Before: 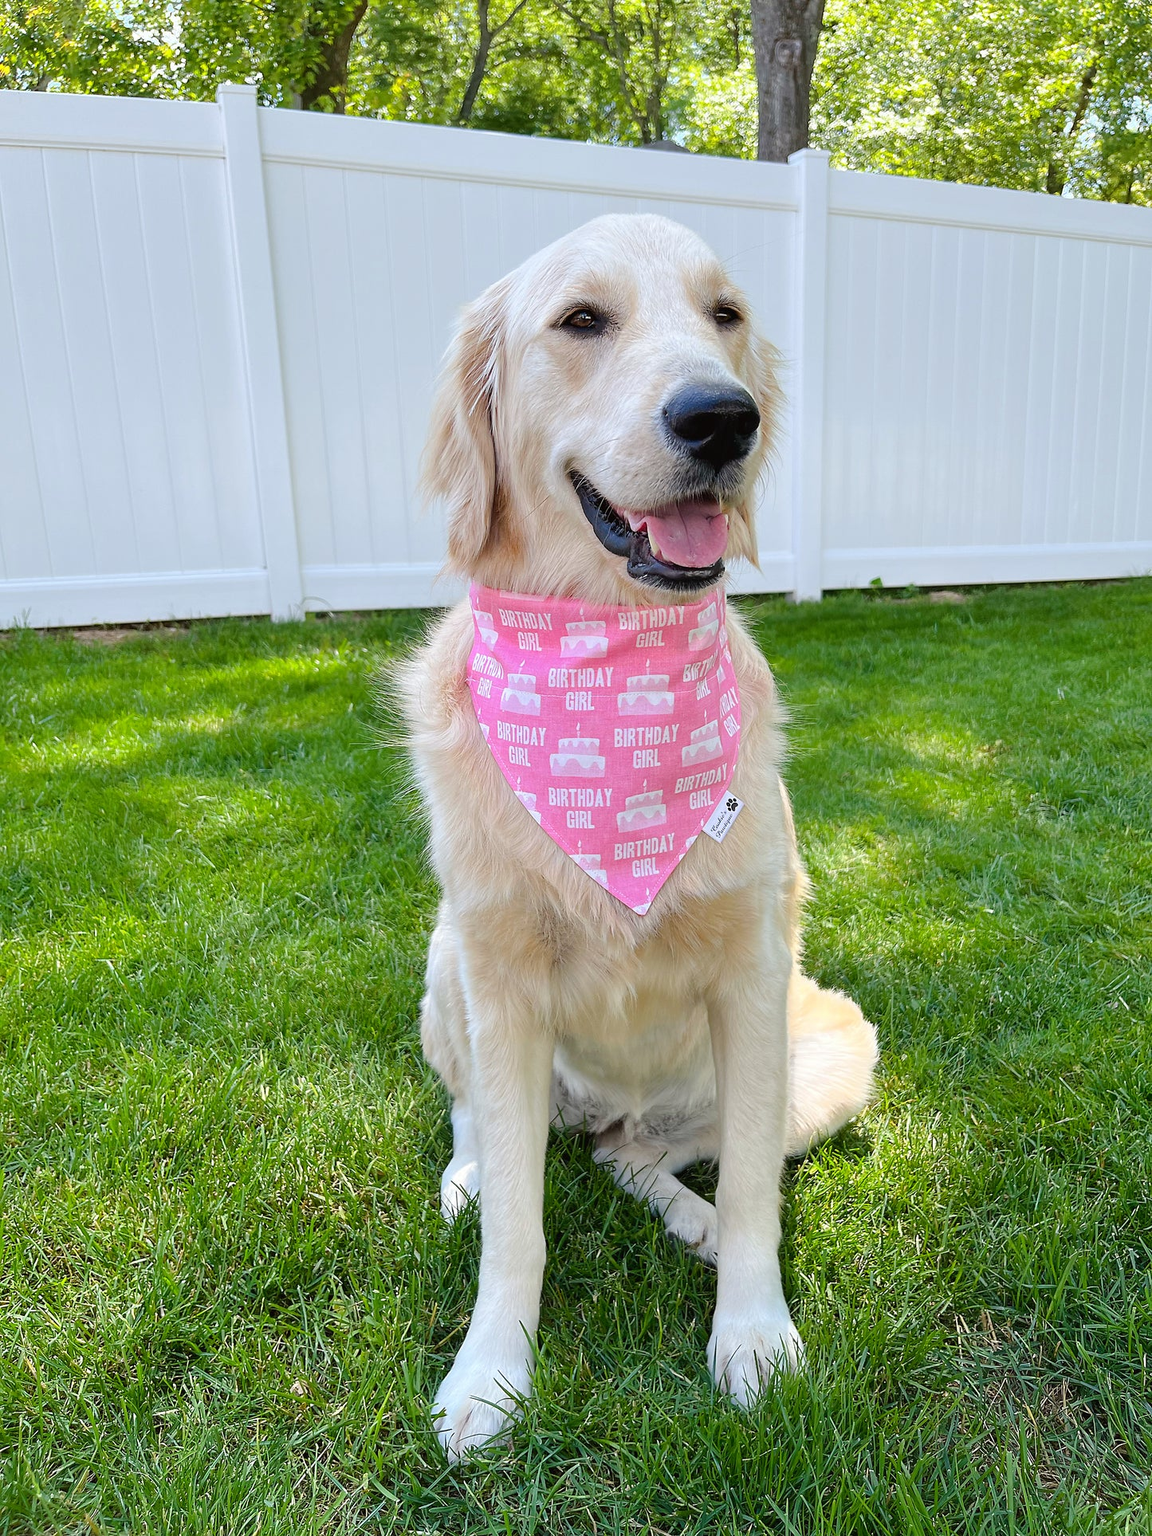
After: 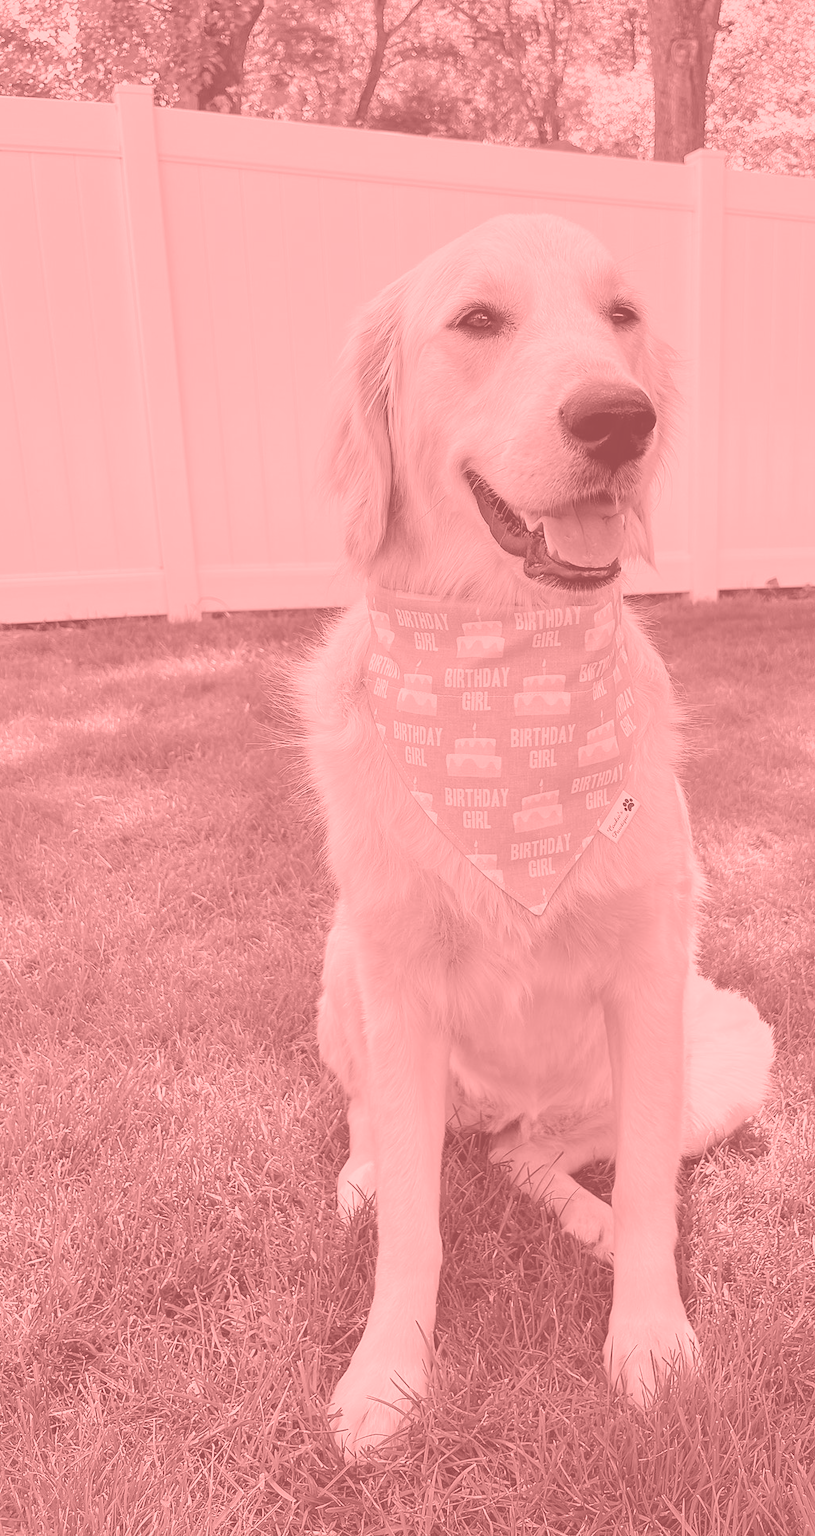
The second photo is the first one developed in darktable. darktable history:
crop and rotate: left 9.061%, right 20.142%
colorize: saturation 51%, source mix 50.67%, lightness 50.67%
